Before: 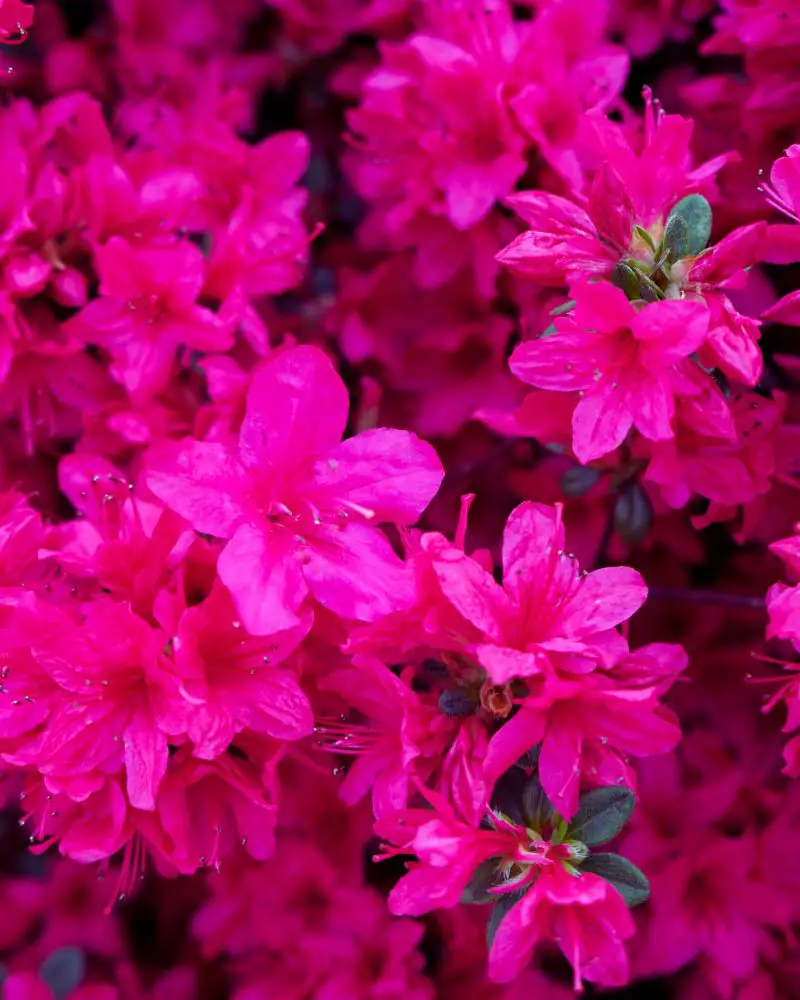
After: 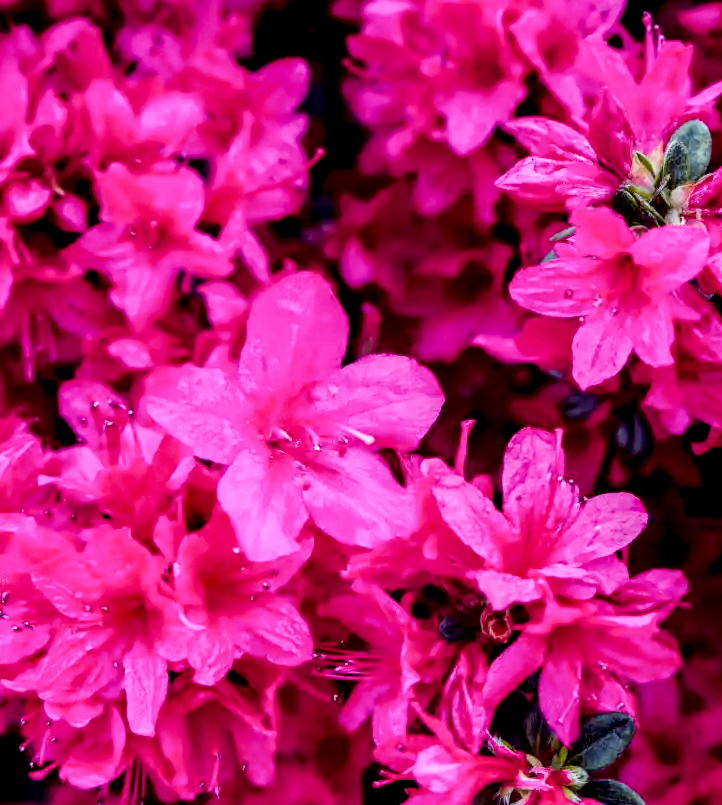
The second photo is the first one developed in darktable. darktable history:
sigmoid: skew -0.2, preserve hue 0%, red attenuation 0.1, red rotation 0.035, green attenuation 0.1, green rotation -0.017, blue attenuation 0.15, blue rotation -0.052, base primaries Rec2020
local contrast: highlights 12%, shadows 38%, detail 183%, midtone range 0.471
crop: top 7.49%, right 9.717%, bottom 11.943%
tone curve: curves: ch0 [(0, 0) (0.07, 0.052) (0.23, 0.254) (0.486, 0.53) (0.822, 0.825) (0.994, 0.955)]; ch1 [(0, 0) (0.226, 0.261) (0.379, 0.442) (0.469, 0.472) (0.495, 0.495) (0.514, 0.504) (0.561, 0.568) (0.59, 0.612) (1, 1)]; ch2 [(0, 0) (0.269, 0.299) (0.459, 0.441) (0.498, 0.499) (0.523, 0.52) (0.586, 0.569) (0.635, 0.617) (0.659, 0.681) (0.718, 0.764) (1, 1)], color space Lab, independent channels, preserve colors none
